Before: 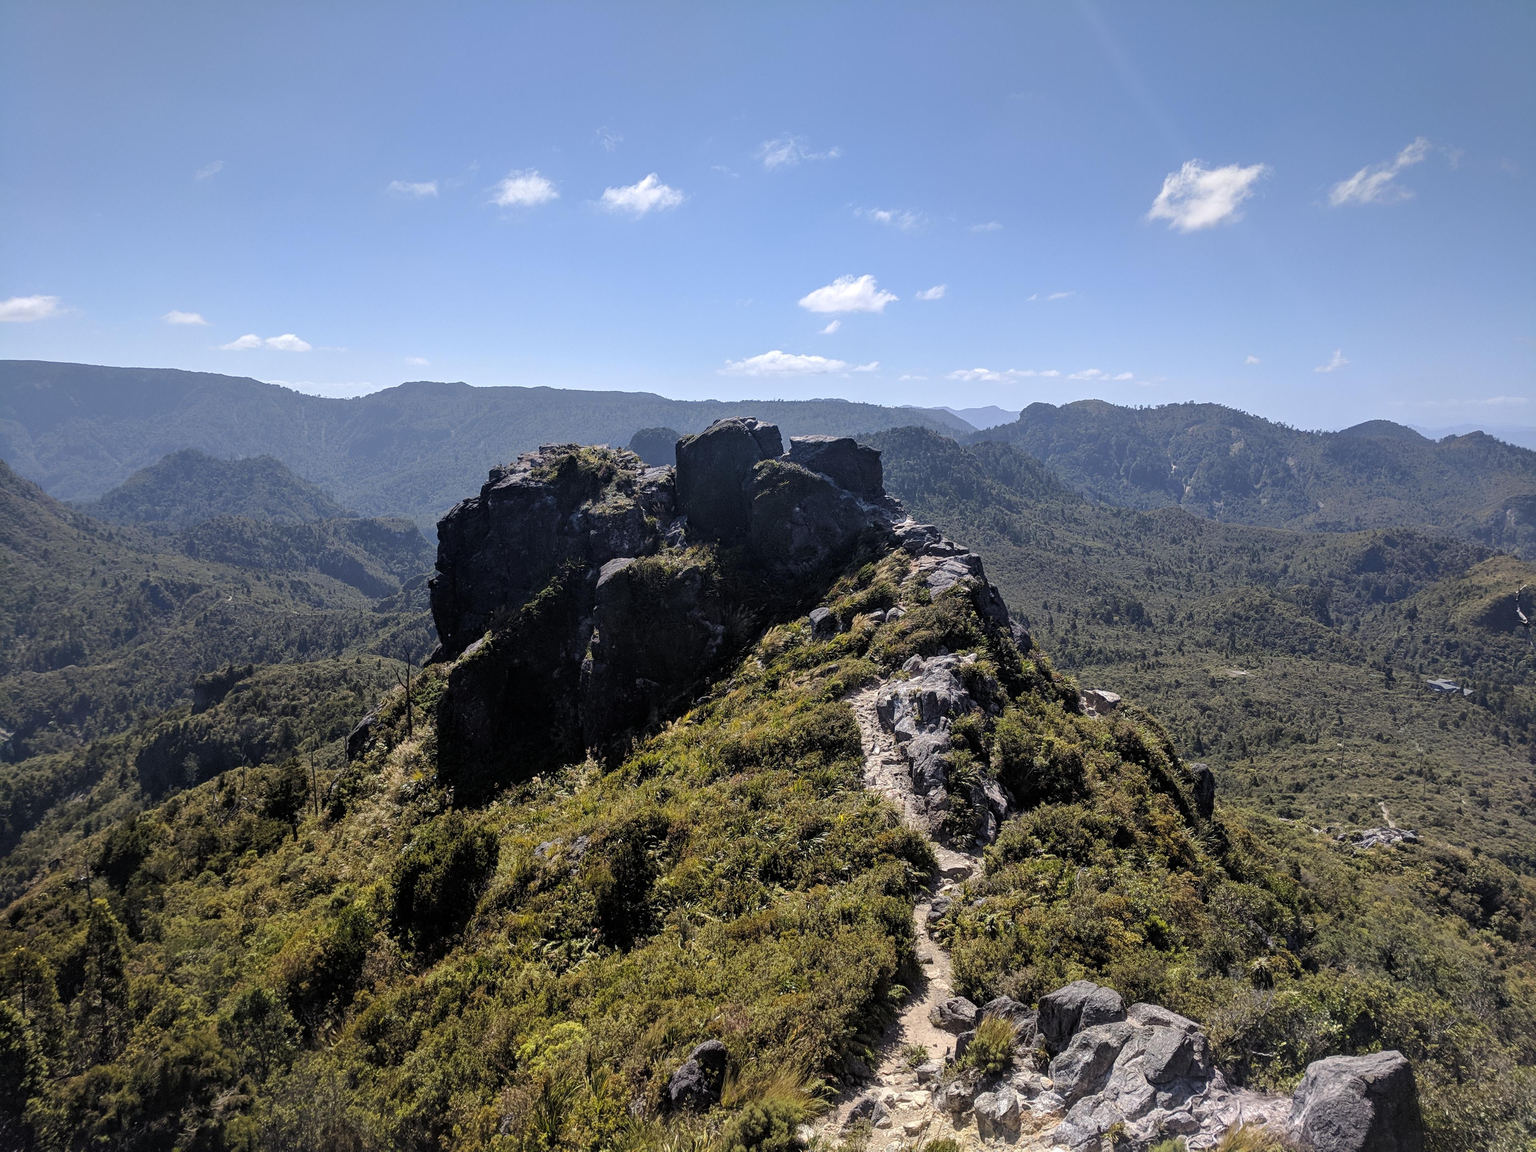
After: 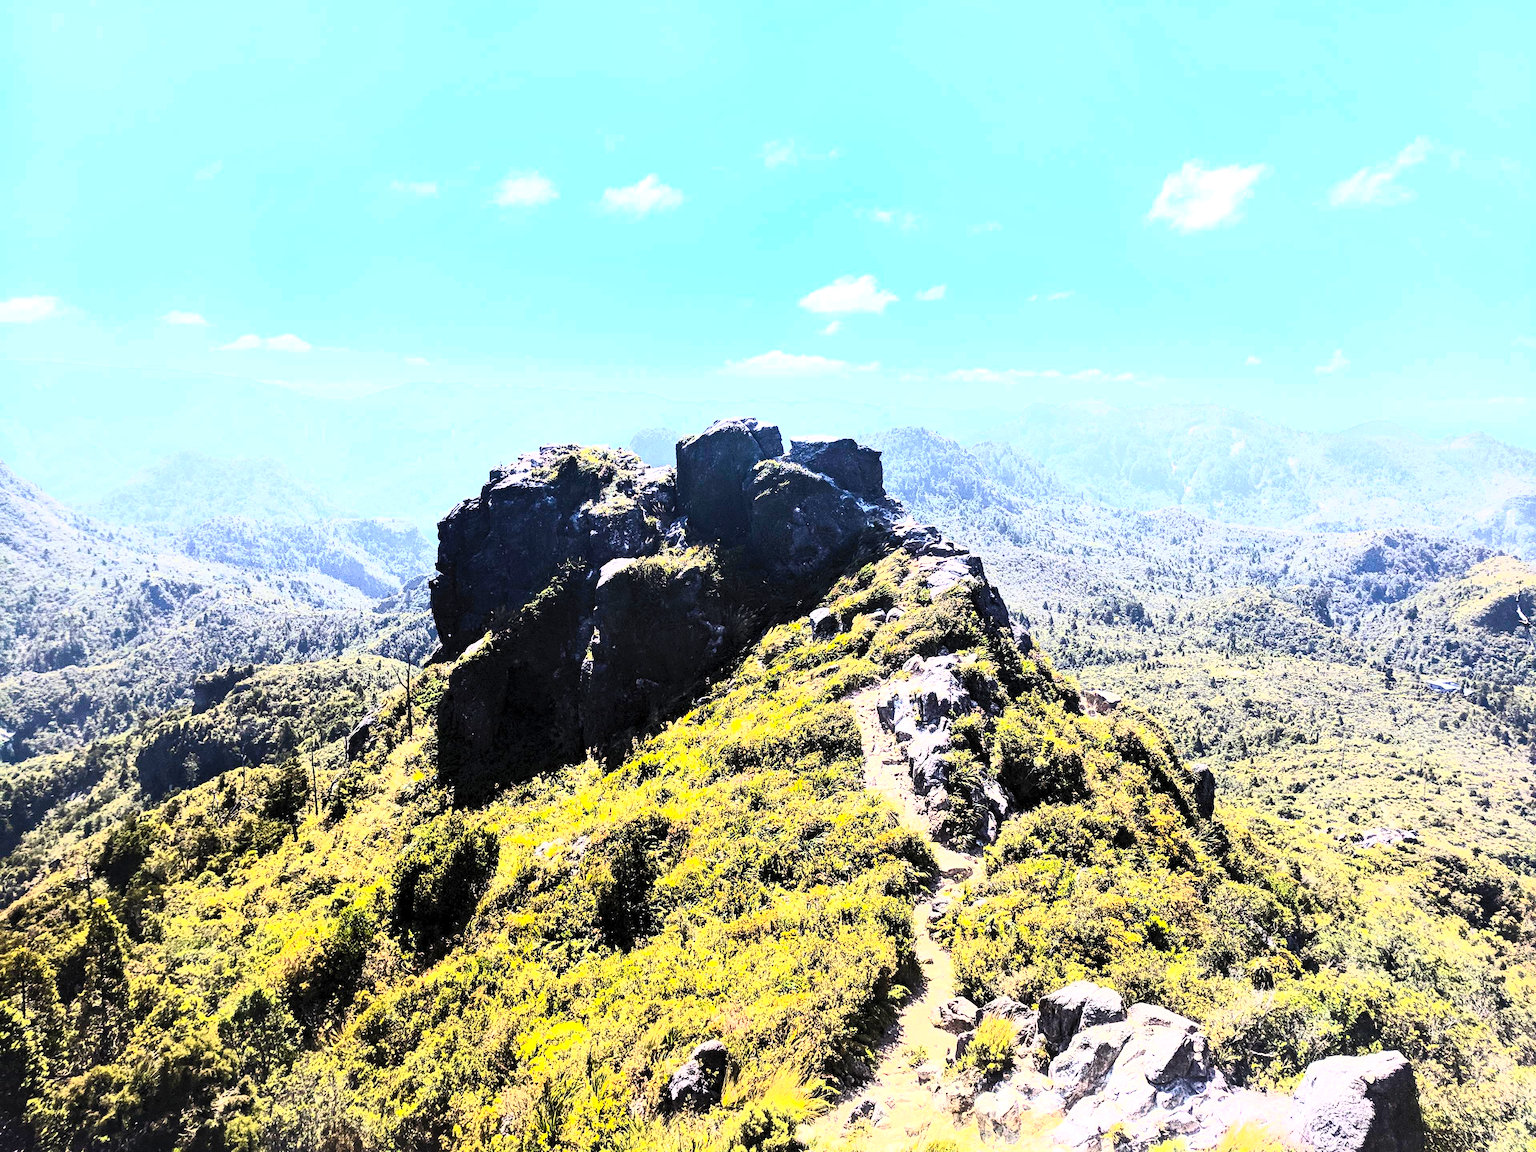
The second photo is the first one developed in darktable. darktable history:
tone equalizer: -8 EV -0.755 EV, -7 EV -0.687 EV, -6 EV -0.585 EV, -5 EV -0.419 EV, -3 EV 0.383 EV, -2 EV 0.6 EV, -1 EV 0.696 EV, +0 EV 0.741 EV, mask exposure compensation -0.507 EV
exposure: black level correction 0.001, exposure 0.962 EV, compensate highlight preservation false
contrast brightness saturation: contrast 0.817, brightness 0.597, saturation 0.572
